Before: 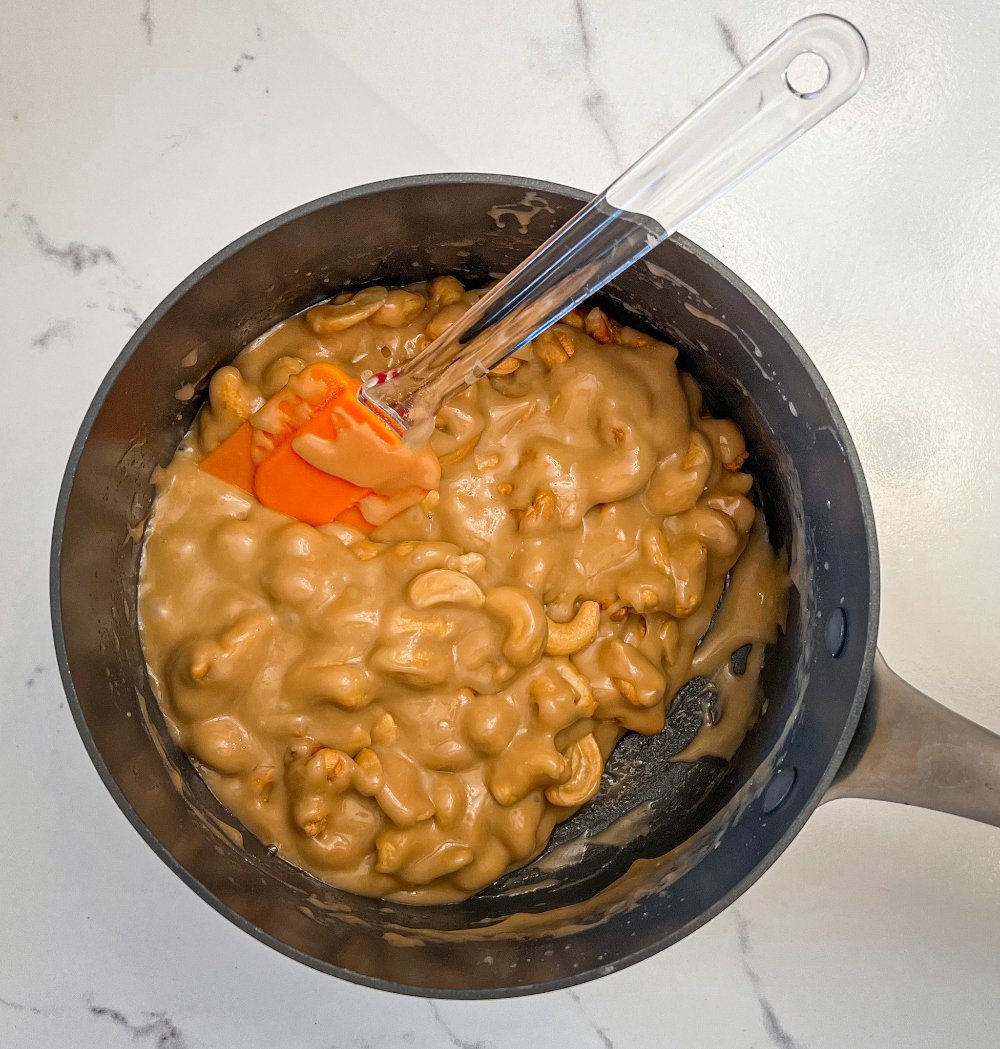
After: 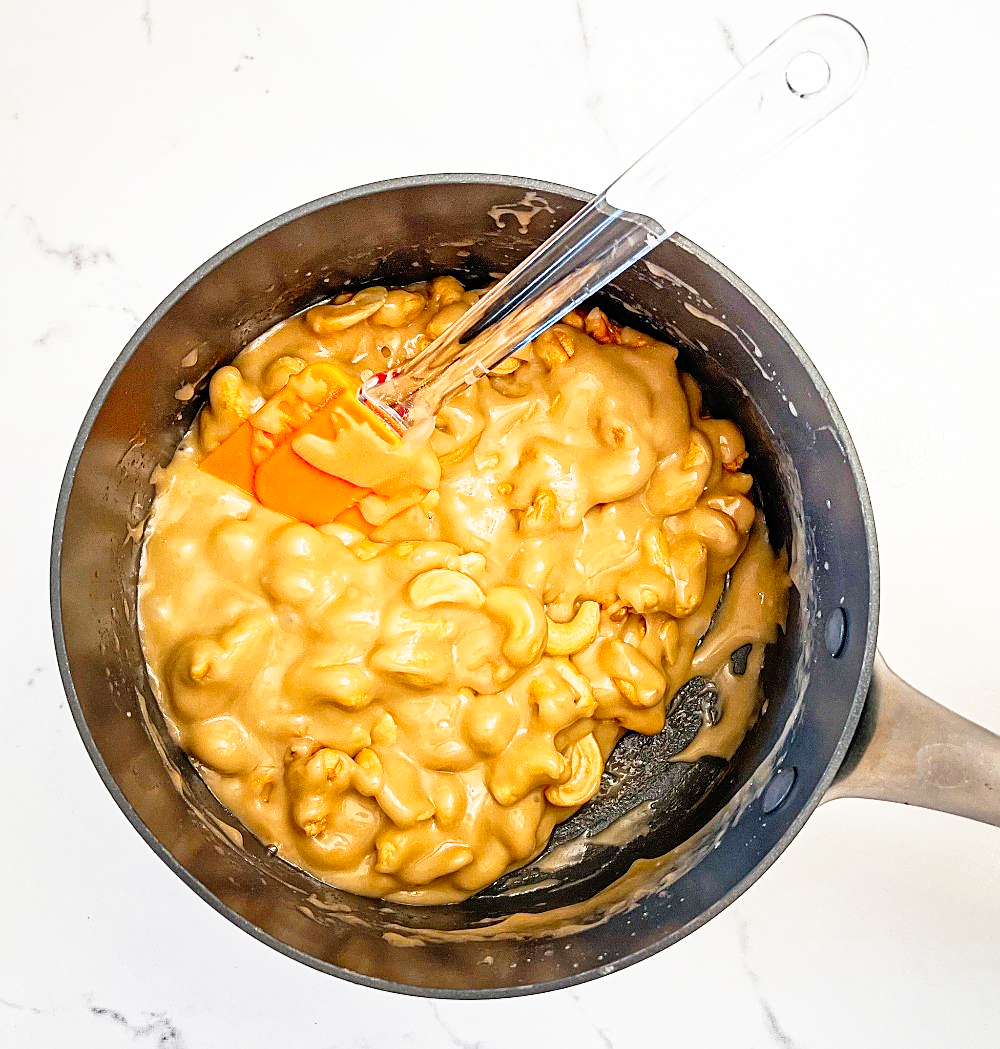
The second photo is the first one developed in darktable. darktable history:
sharpen: on, module defaults
base curve: curves: ch0 [(0, 0) (0.012, 0.01) (0.073, 0.168) (0.31, 0.711) (0.645, 0.957) (1, 1)], preserve colors none
